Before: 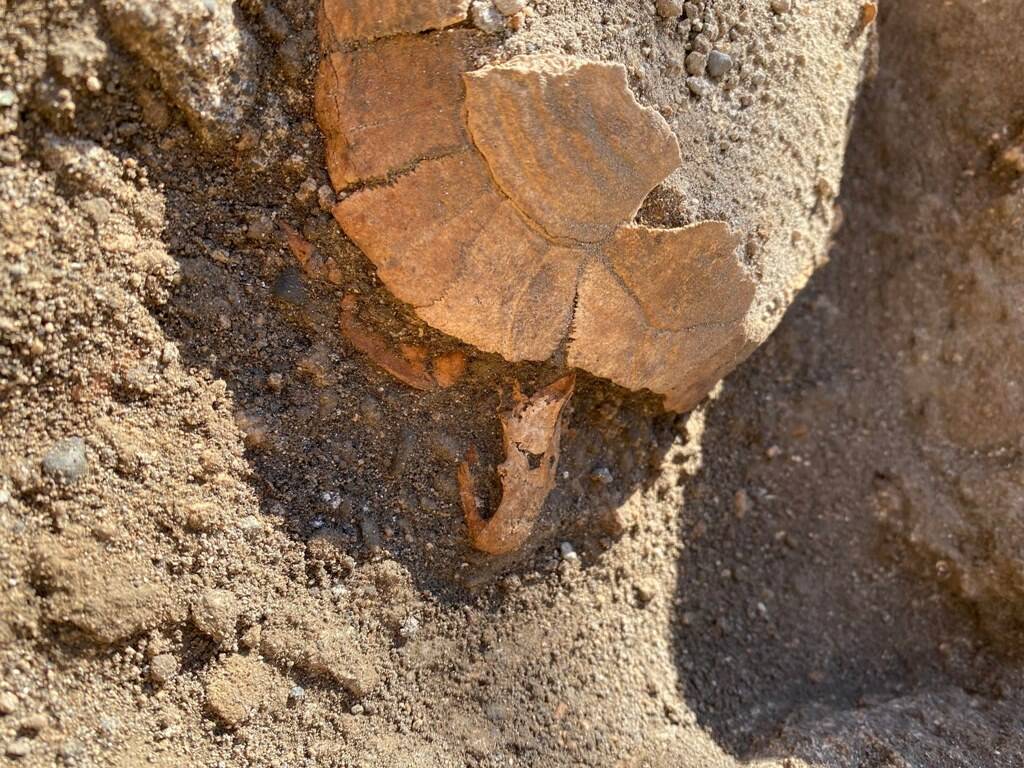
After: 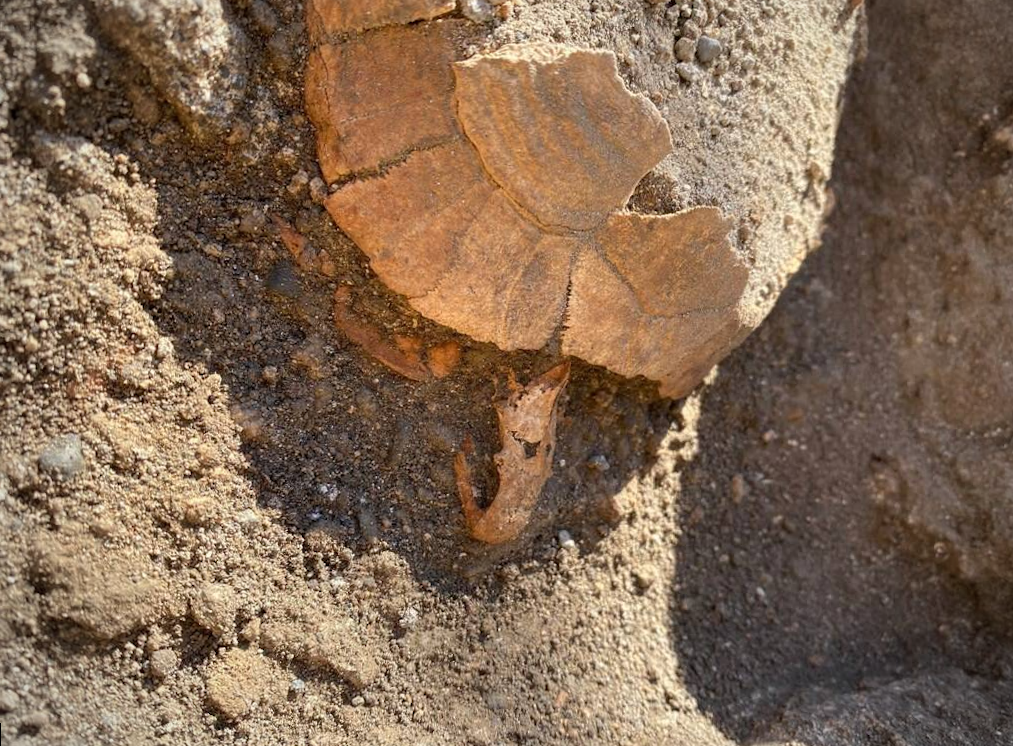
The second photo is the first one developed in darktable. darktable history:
vignetting: on, module defaults
rotate and perspective: rotation -1°, crop left 0.011, crop right 0.989, crop top 0.025, crop bottom 0.975
